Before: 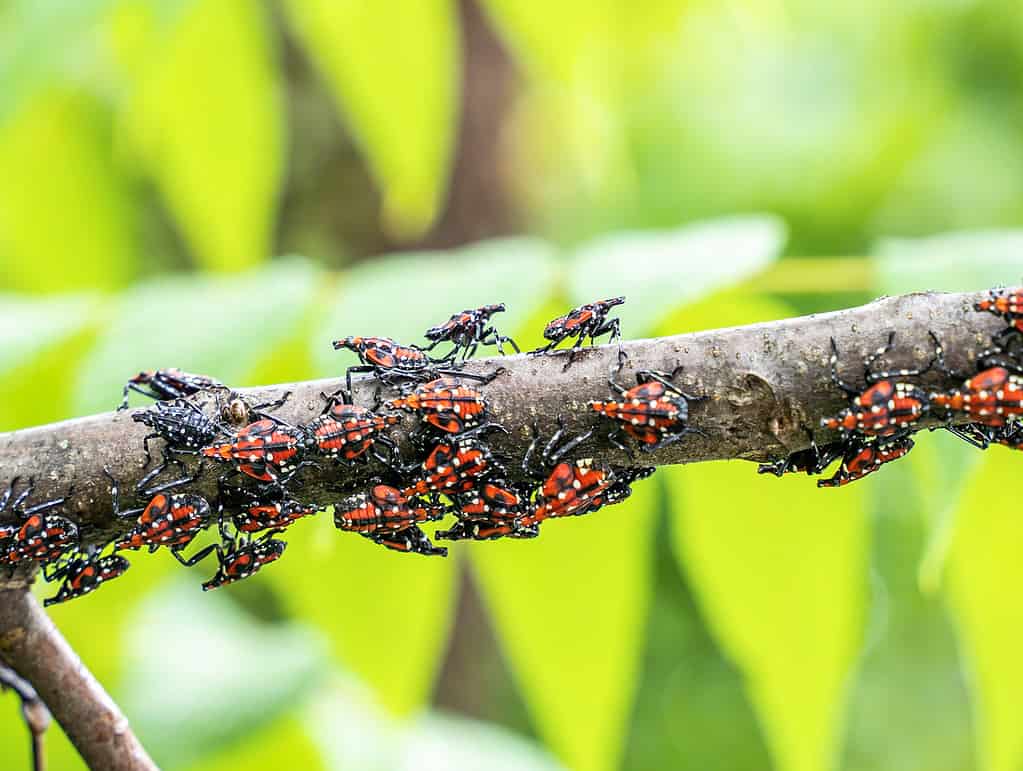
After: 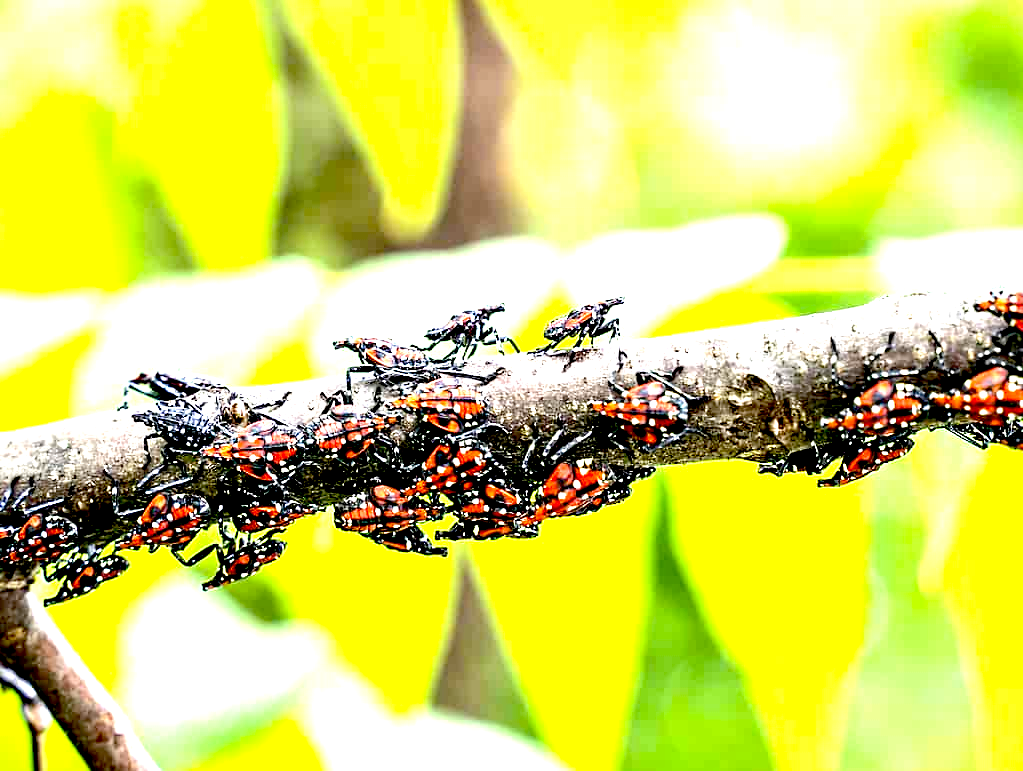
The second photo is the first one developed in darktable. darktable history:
tone equalizer: -8 EV -0.417 EV, -7 EV -0.389 EV, -6 EV -0.333 EV, -5 EV -0.222 EV, -3 EV 0.222 EV, -2 EV 0.333 EV, -1 EV 0.389 EV, +0 EV 0.417 EV, edges refinement/feathering 500, mask exposure compensation -1.57 EV, preserve details no
exposure: black level correction 0.035, exposure 0.9 EV, compensate highlight preservation false
sharpen: radius 5.325, amount 0.312, threshold 26.433
